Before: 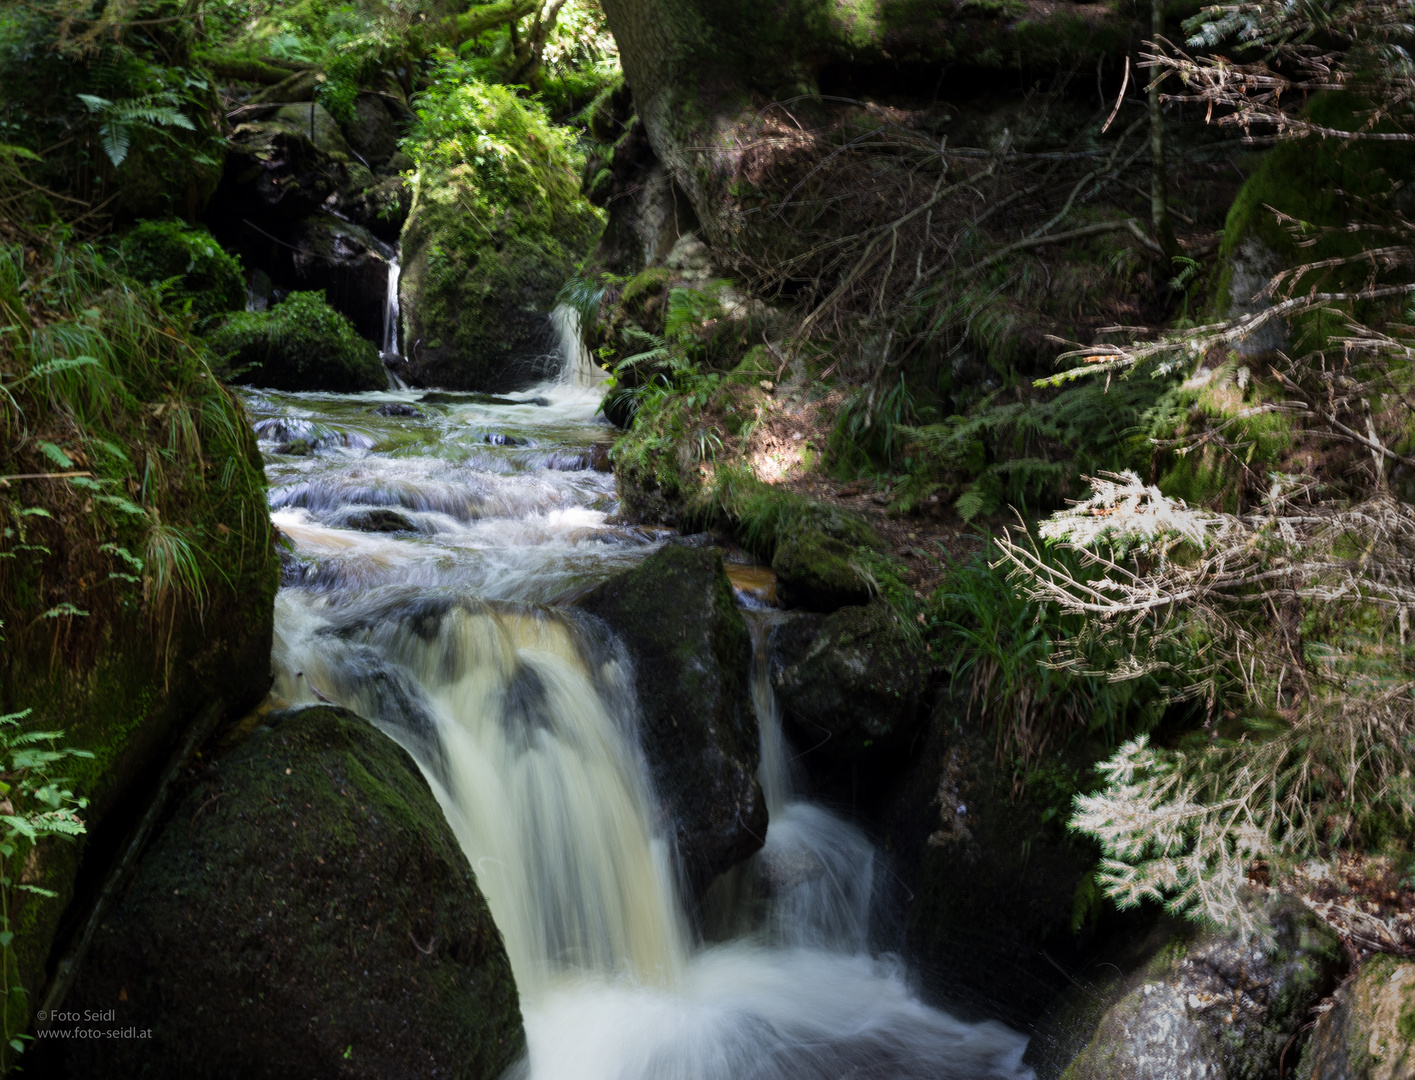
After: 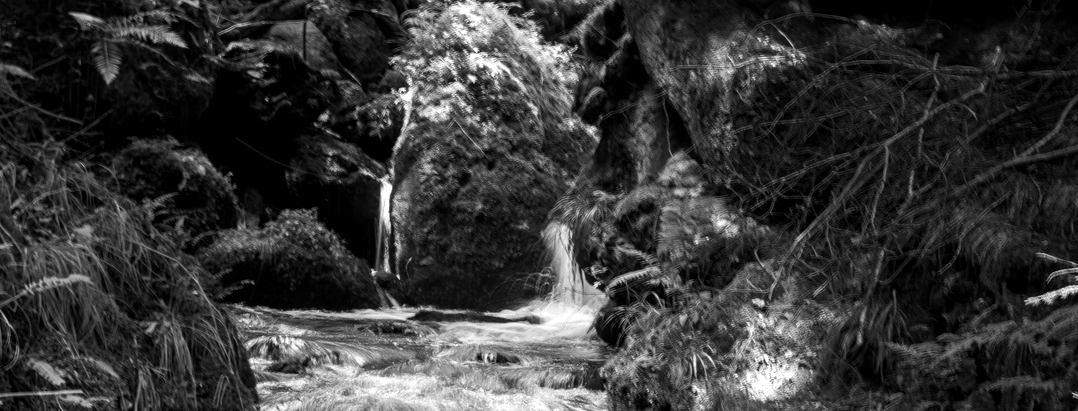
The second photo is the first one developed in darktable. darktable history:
tone equalizer: -8 EV -0.417 EV, -7 EV -0.389 EV, -6 EV -0.333 EV, -5 EV -0.222 EV, -3 EV 0.222 EV, -2 EV 0.333 EV, -1 EV 0.389 EV, +0 EV 0.417 EV, edges refinement/feathering 500, mask exposure compensation -1.57 EV, preserve details no
local contrast: on, module defaults
crop: left 0.579%, top 7.627%, right 23.167%, bottom 54.275%
monochrome: a 1.94, b -0.638
color correction: highlights a* -9.73, highlights b* -21.22
